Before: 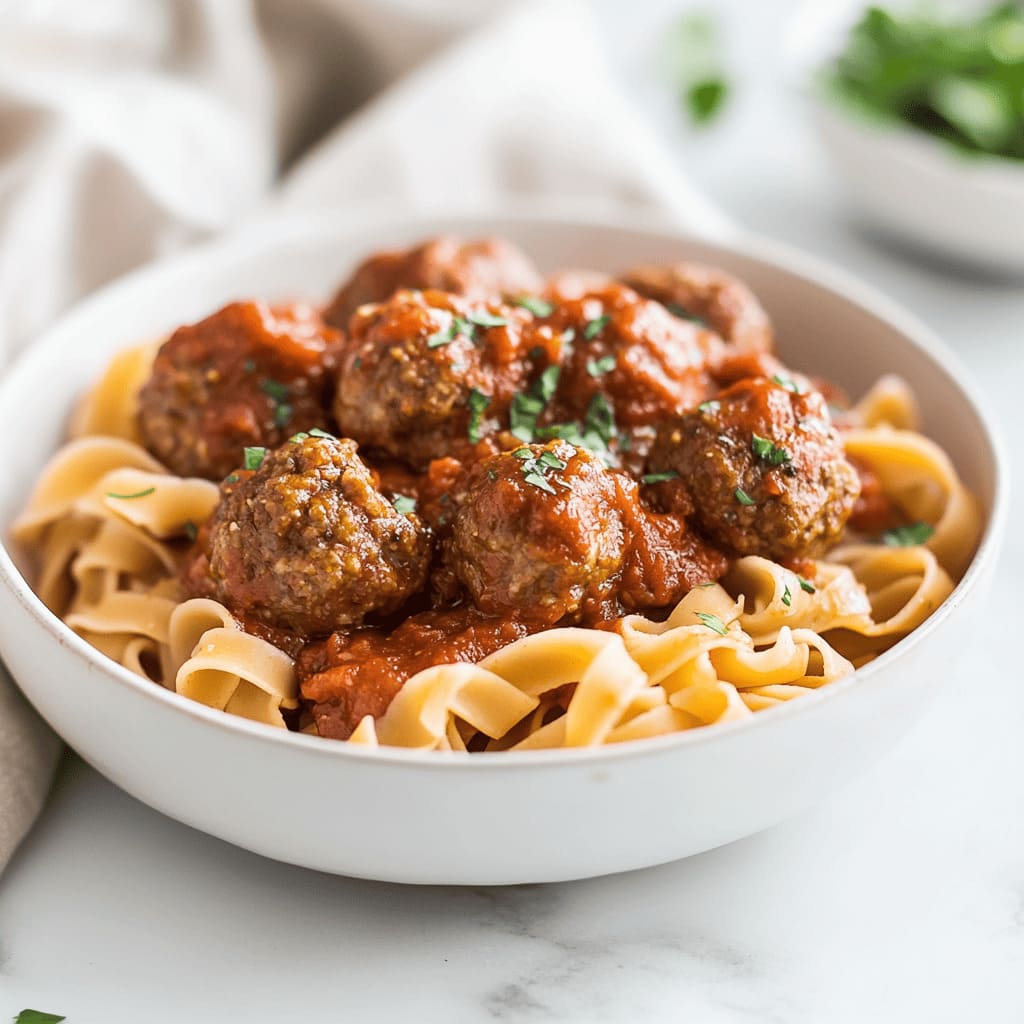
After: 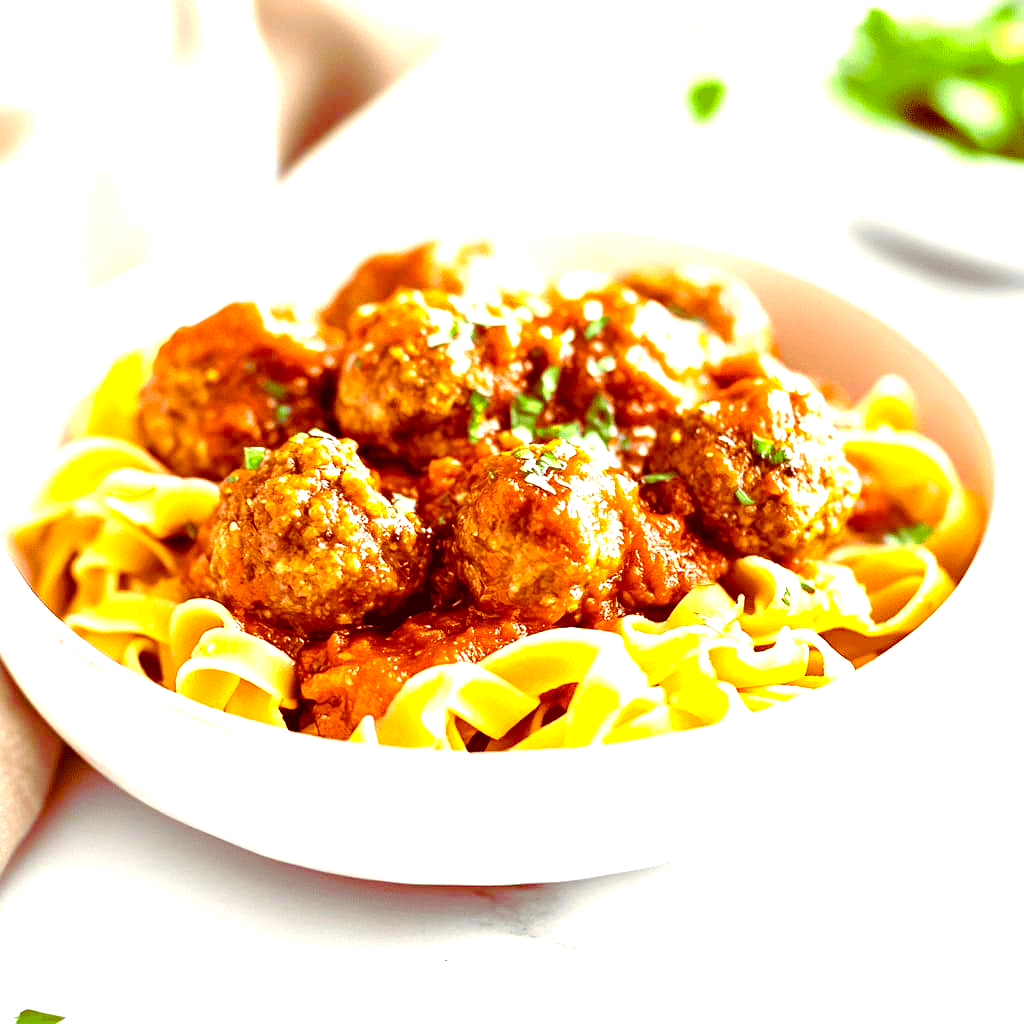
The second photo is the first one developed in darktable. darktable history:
color balance rgb: shadows lift › luminance -18.435%, shadows lift › chroma 35.302%, linear chroma grading › global chroma 14.508%, perceptual saturation grading › global saturation 28.209%, perceptual saturation grading › highlights -25.227%, perceptual saturation grading › mid-tones 25.092%, perceptual saturation grading › shadows 49.446%, global vibrance 45.716%
exposure: black level correction 0, exposure 1.508 EV, compensate highlight preservation false
